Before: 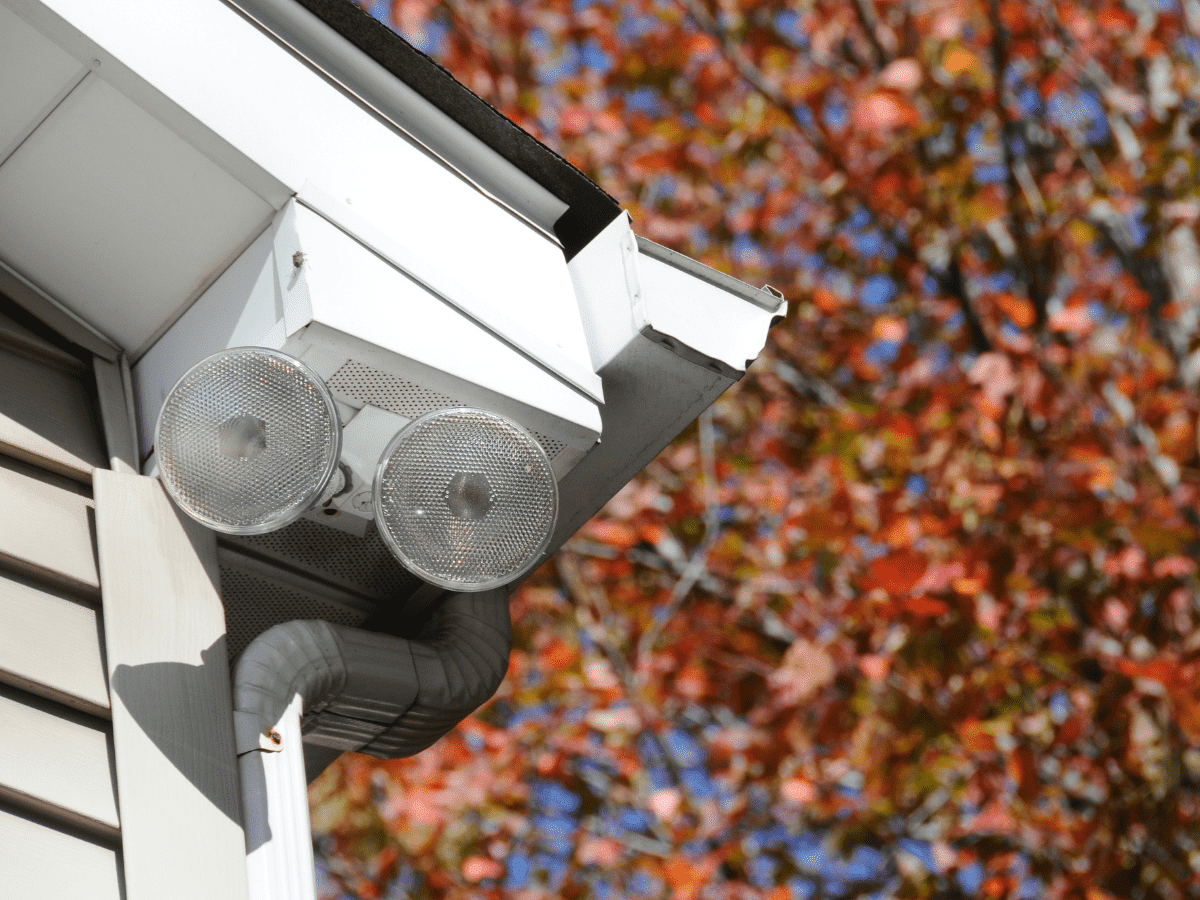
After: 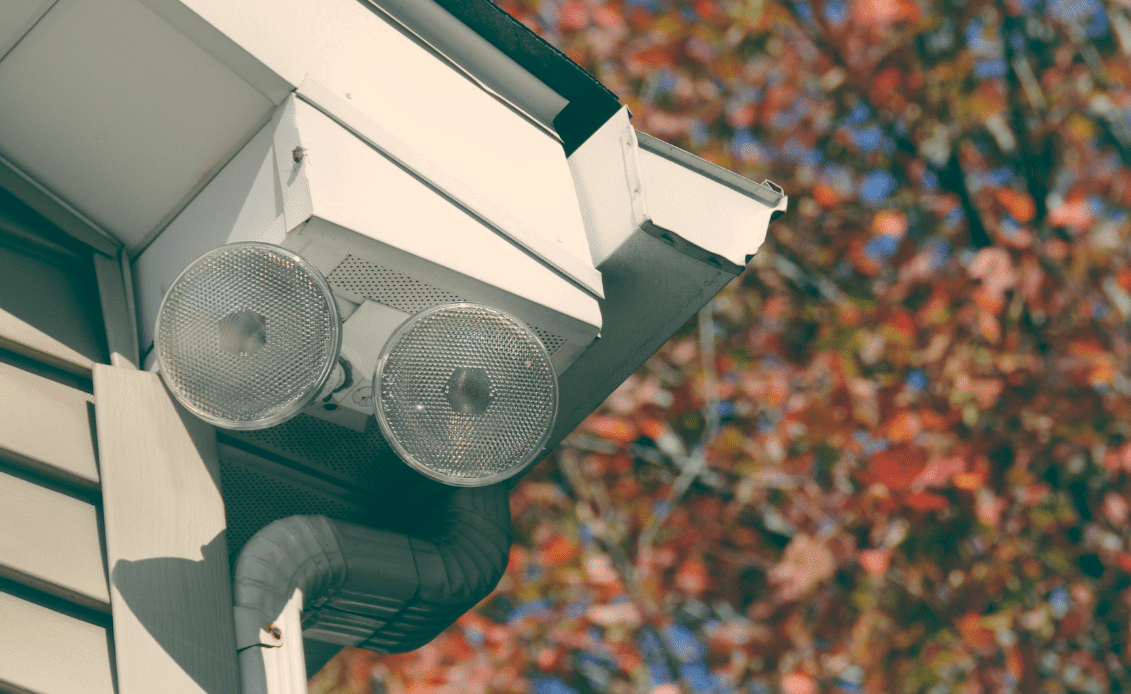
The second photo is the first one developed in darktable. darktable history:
exposure: black level correction -0.014, exposure -0.193 EV, compensate highlight preservation false
crop and rotate: angle 0.03°, top 11.643%, right 5.651%, bottom 11.189%
color balance: lift [1.005, 0.99, 1.007, 1.01], gamma [1, 0.979, 1.011, 1.021], gain [0.923, 1.098, 1.025, 0.902], input saturation 90.45%, contrast 7.73%, output saturation 105.91%
shadows and highlights: on, module defaults
